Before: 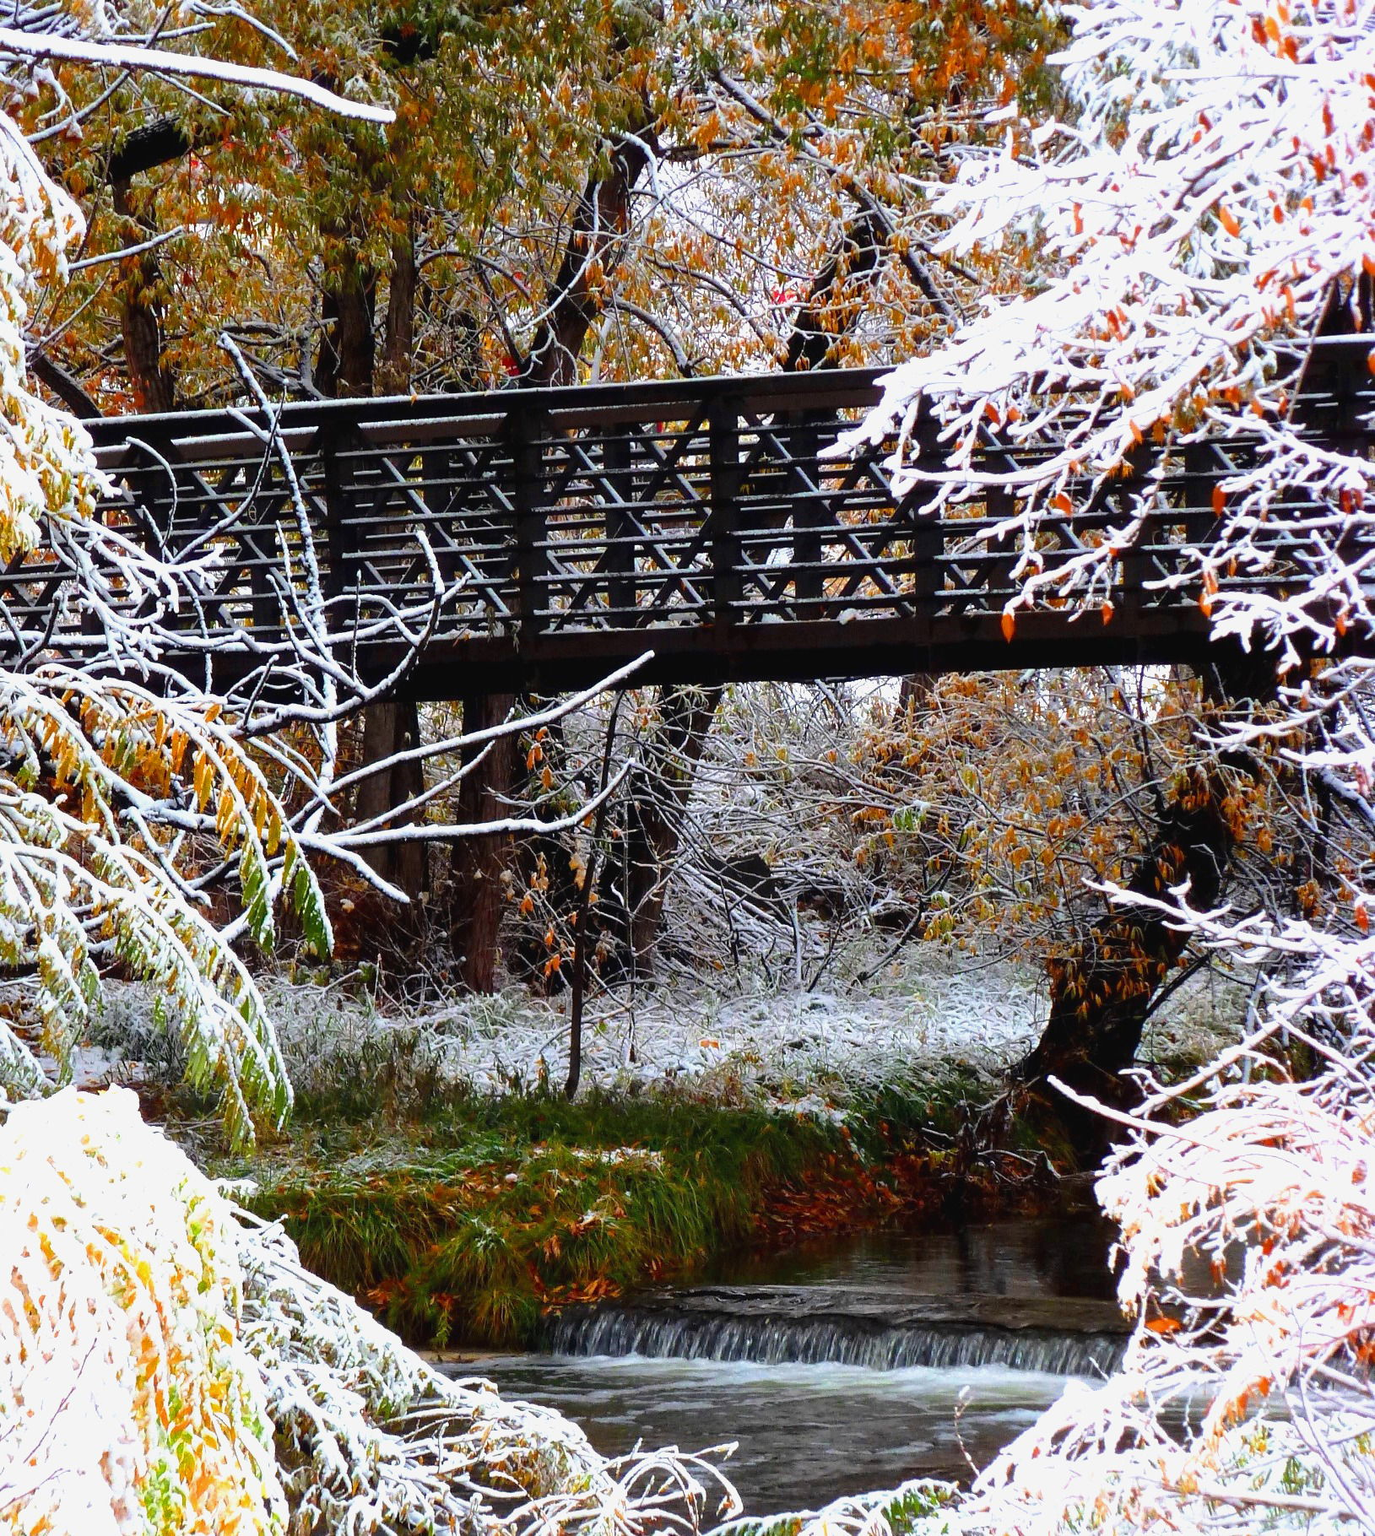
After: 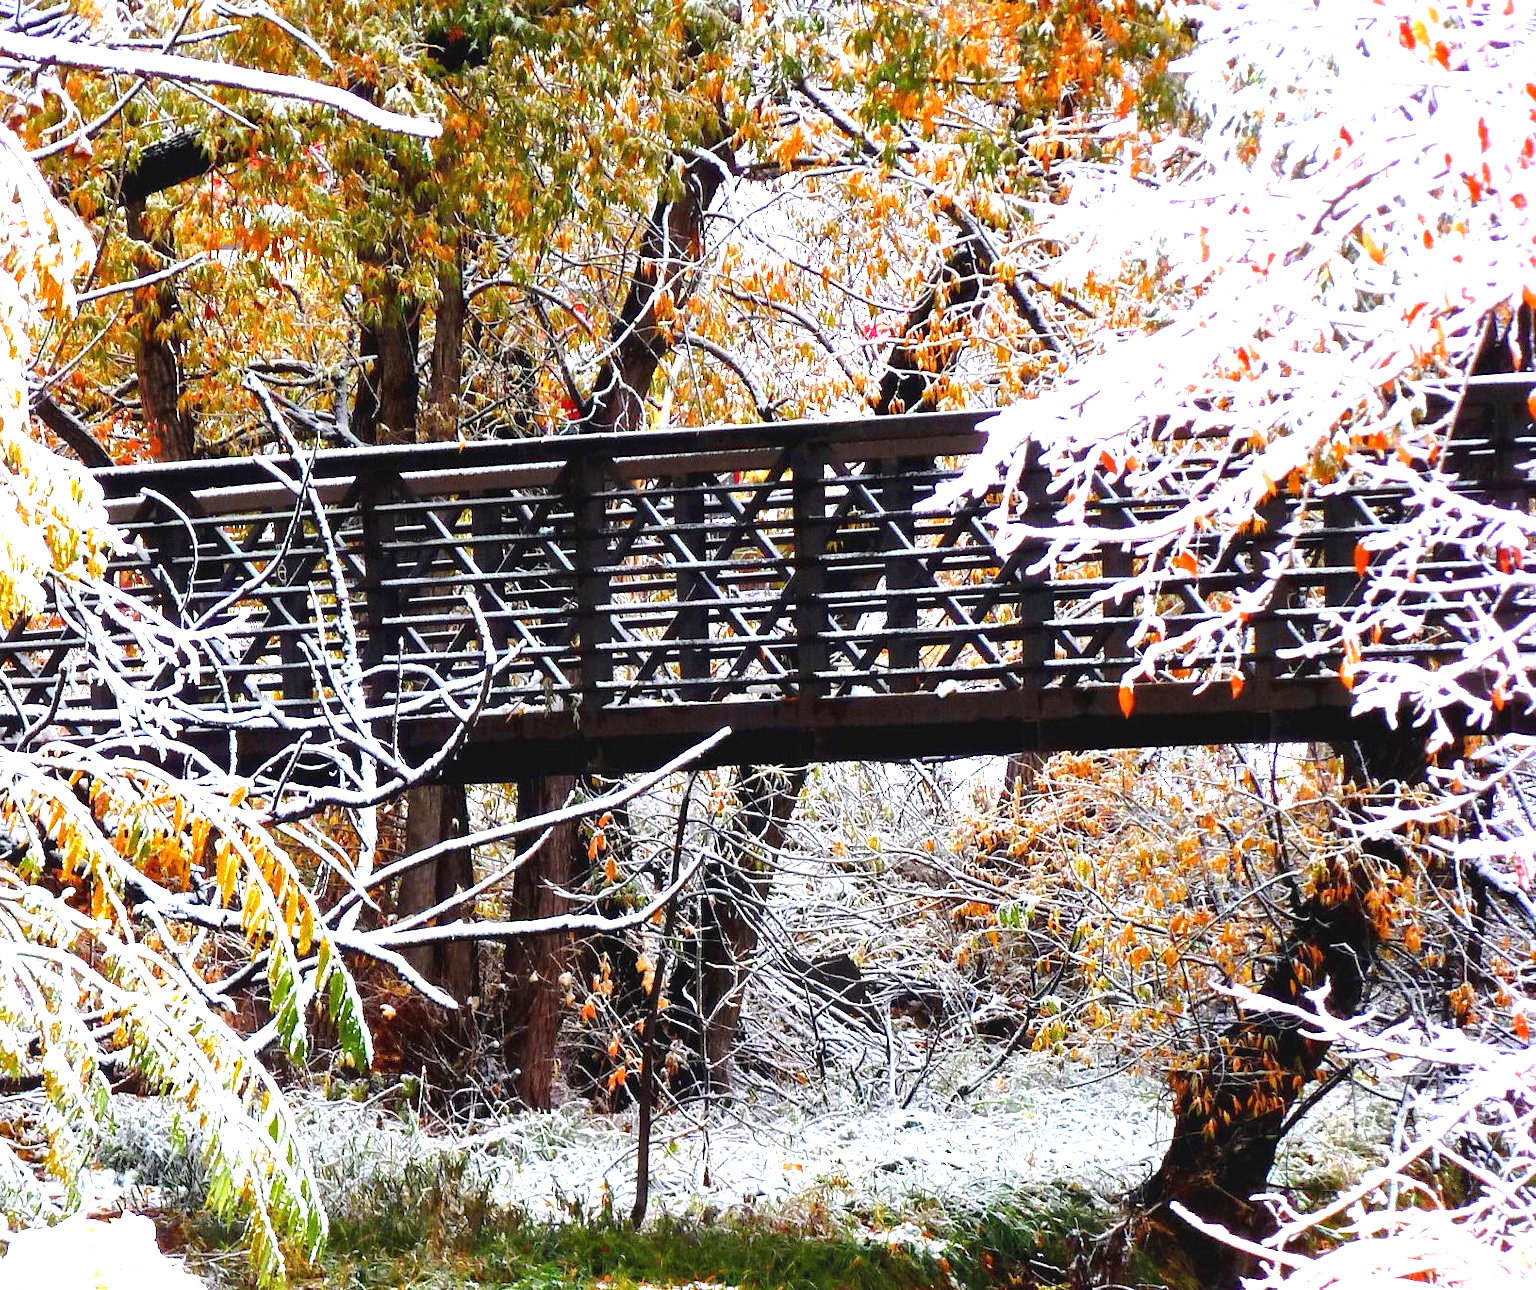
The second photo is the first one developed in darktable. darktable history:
crop: bottom 24.756%
local contrast: mode bilateral grid, contrast 20, coarseness 51, detail 129%, midtone range 0.2
exposure: exposure 1.266 EV, compensate exposure bias true, compensate highlight preservation false
